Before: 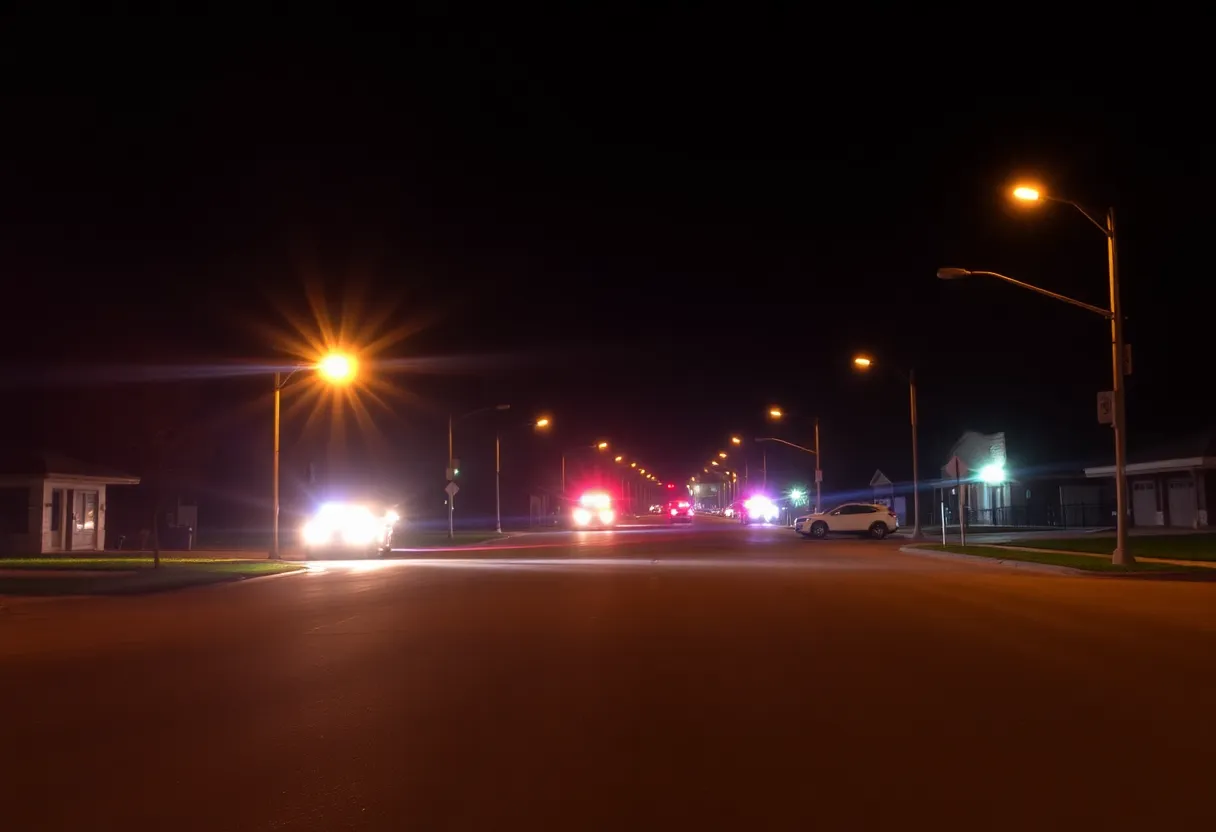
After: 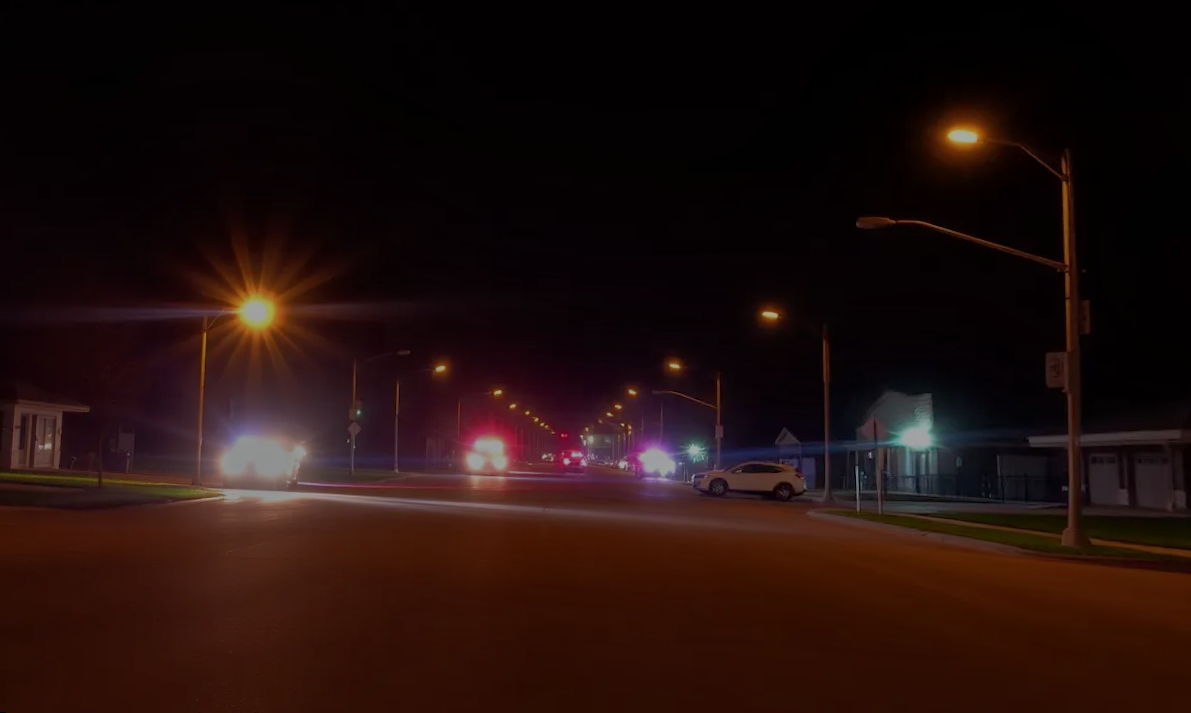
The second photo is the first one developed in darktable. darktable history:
contrast equalizer: octaves 7, y [[0.6 ×6], [0.55 ×6], [0 ×6], [0 ×6], [0 ×6]], mix 0.3
rgb curve: curves: ch0 [(0, 0) (0.072, 0.166) (0.217, 0.293) (0.414, 0.42) (1, 1)], compensate middle gray true, preserve colors basic power
rotate and perspective: rotation 1.69°, lens shift (vertical) -0.023, lens shift (horizontal) -0.291, crop left 0.025, crop right 0.988, crop top 0.092, crop bottom 0.842
tone equalizer: -8 EV -2 EV, -7 EV -2 EV, -6 EV -2 EV, -5 EV -2 EV, -4 EV -2 EV, -3 EV -2 EV, -2 EV -2 EV, -1 EV -1.63 EV, +0 EV -2 EV
